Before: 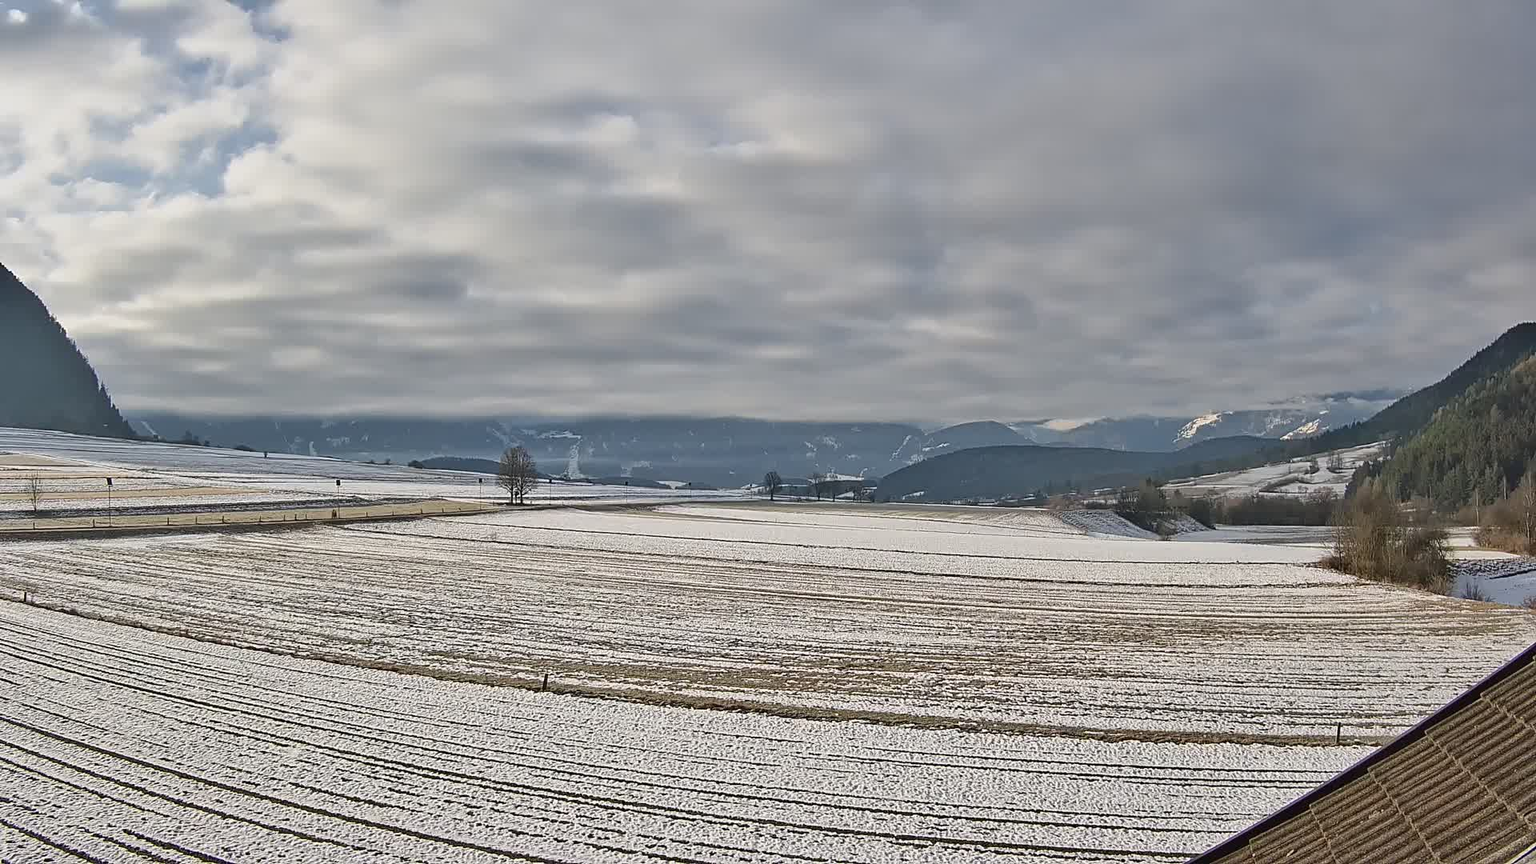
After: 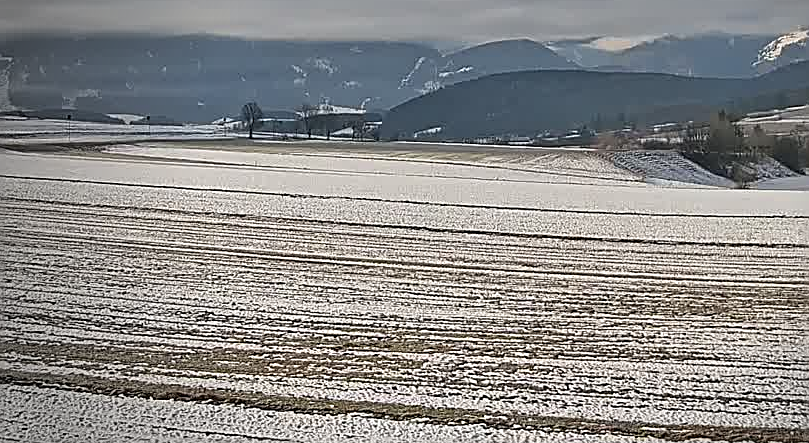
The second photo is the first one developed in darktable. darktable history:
sharpen: on, module defaults
crop: left 37.221%, top 45.169%, right 20.63%, bottom 13.777%
vignetting: fall-off start 73.57%, center (0.22, -0.235)
